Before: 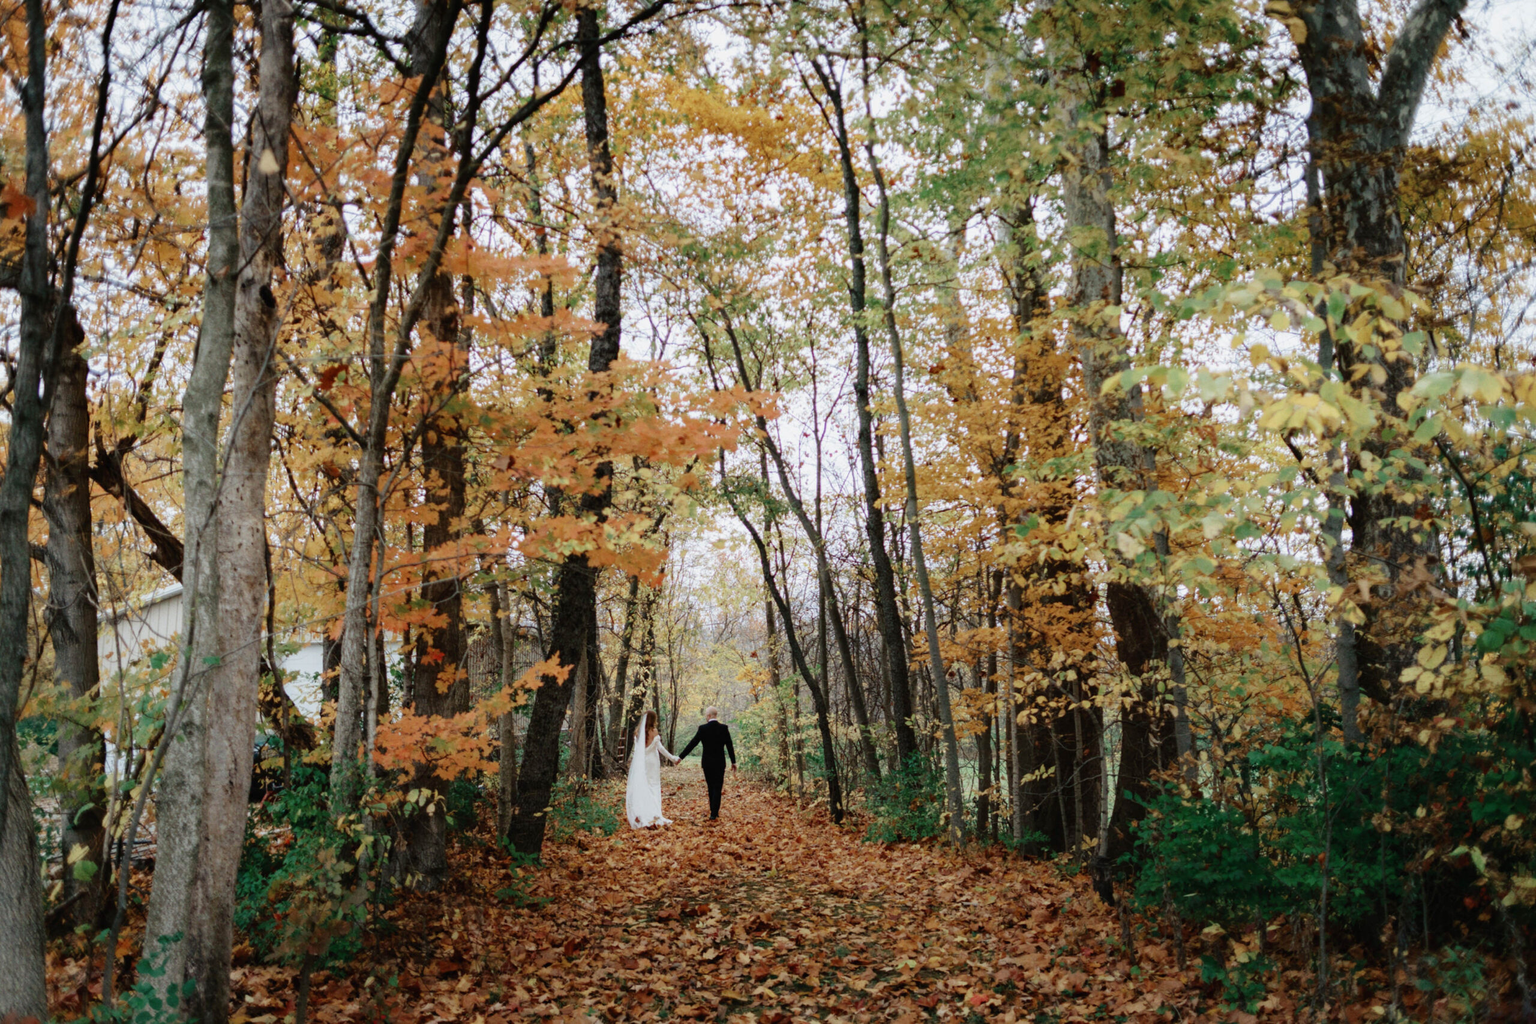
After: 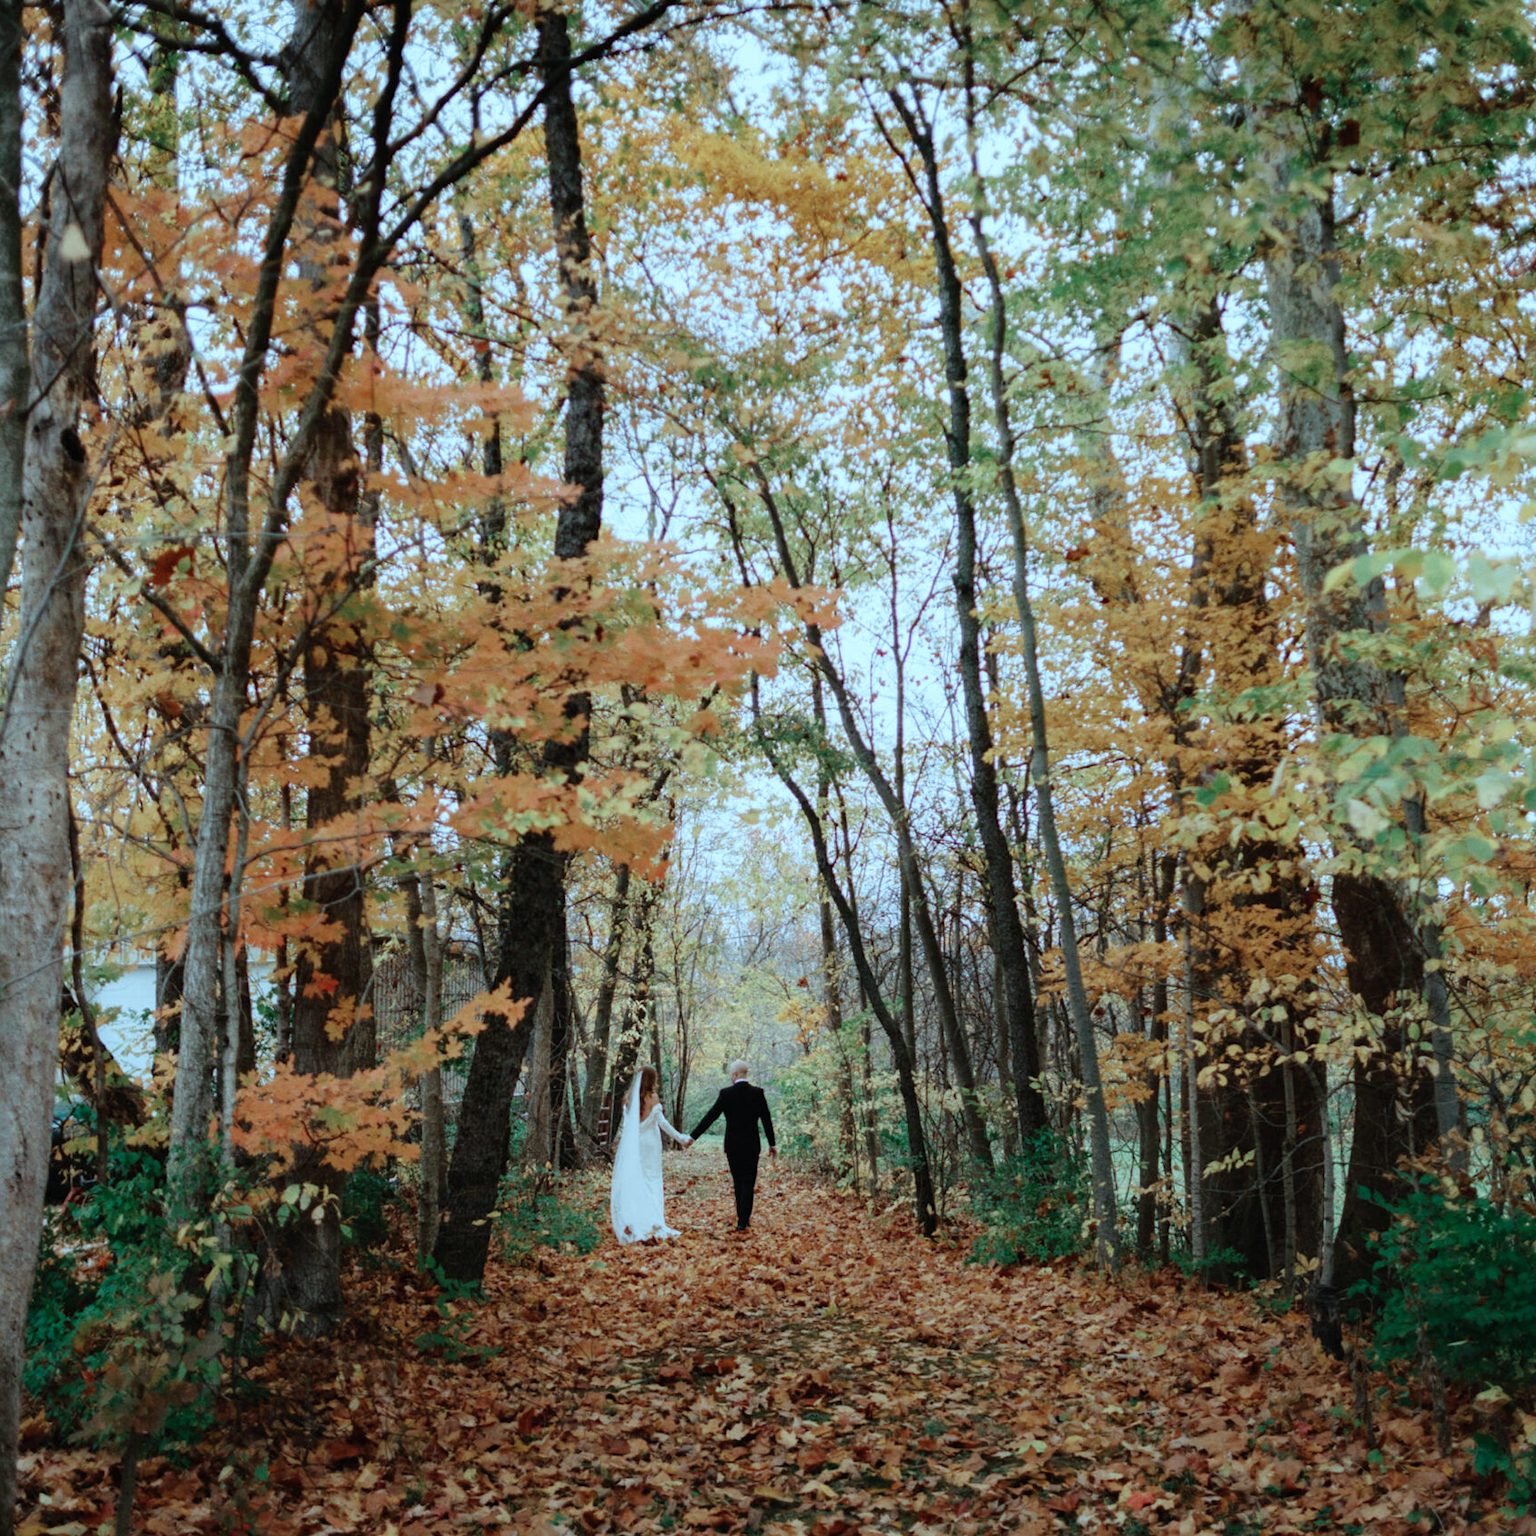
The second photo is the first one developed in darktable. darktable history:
crop and rotate: left 14.292%, right 19.041%
color correction: highlights a* -11.71, highlights b* -15.58
